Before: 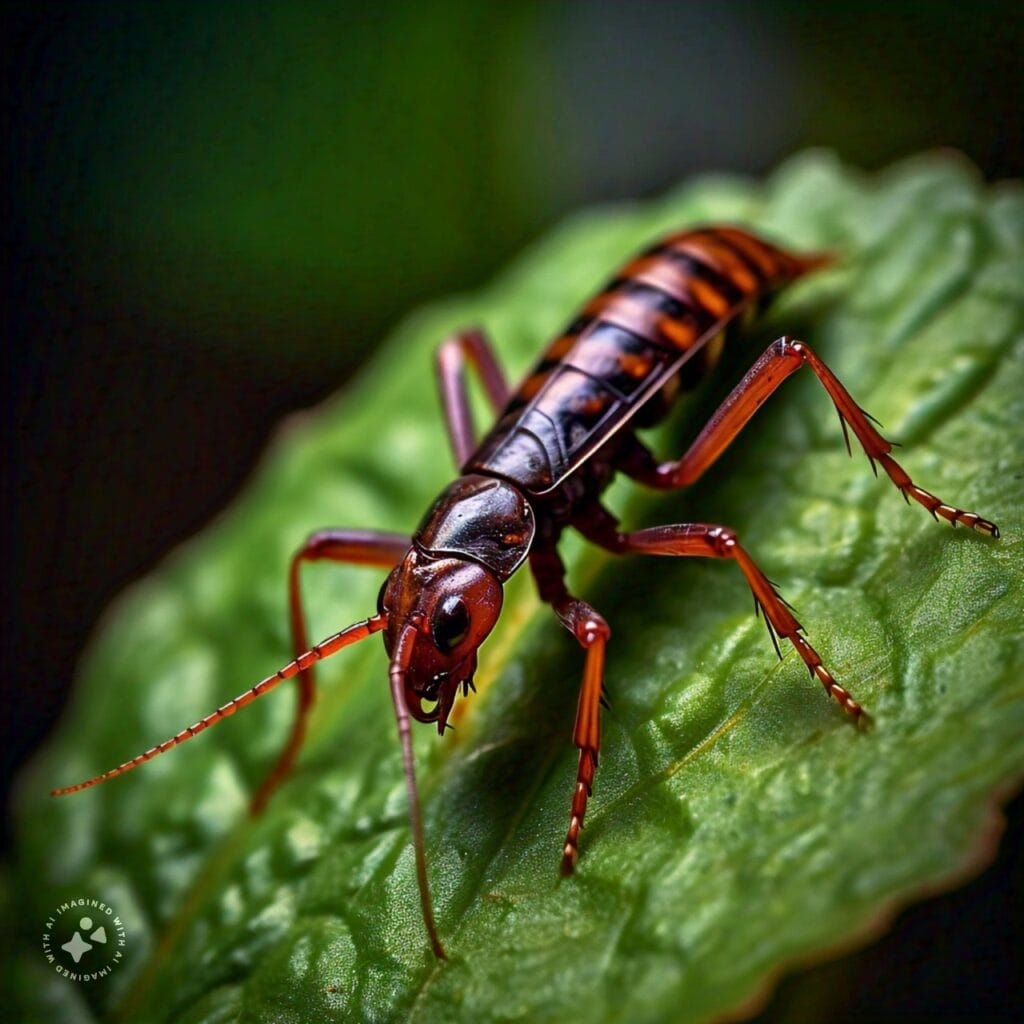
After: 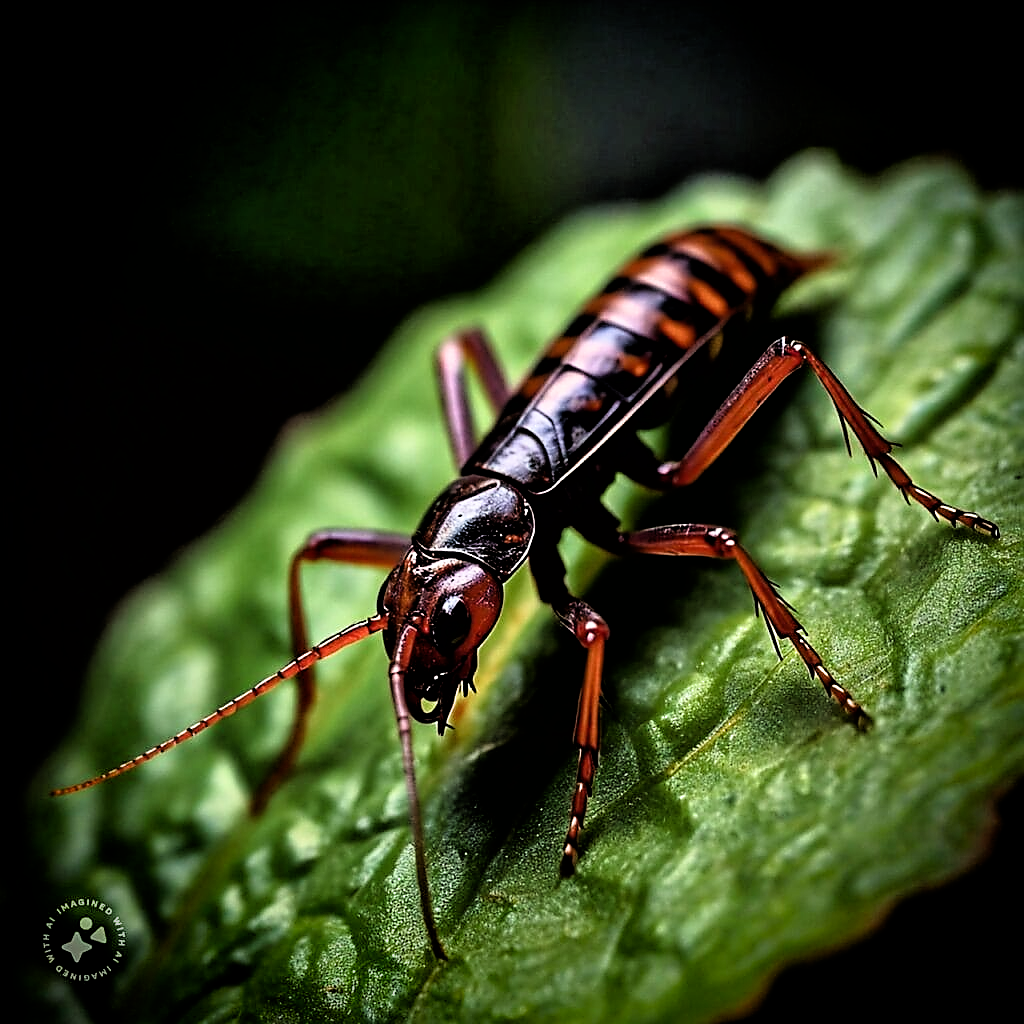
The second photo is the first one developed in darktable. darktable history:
sharpen: radius 1.4, amount 1.25, threshold 0.7
filmic rgb: black relative exposure -3.64 EV, white relative exposure 2.44 EV, hardness 3.29
exposure: compensate highlight preservation false
vignetting: fall-off start 88.53%, fall-off radius 44.2%, saturation 0.376, width/height ratio 1.161
